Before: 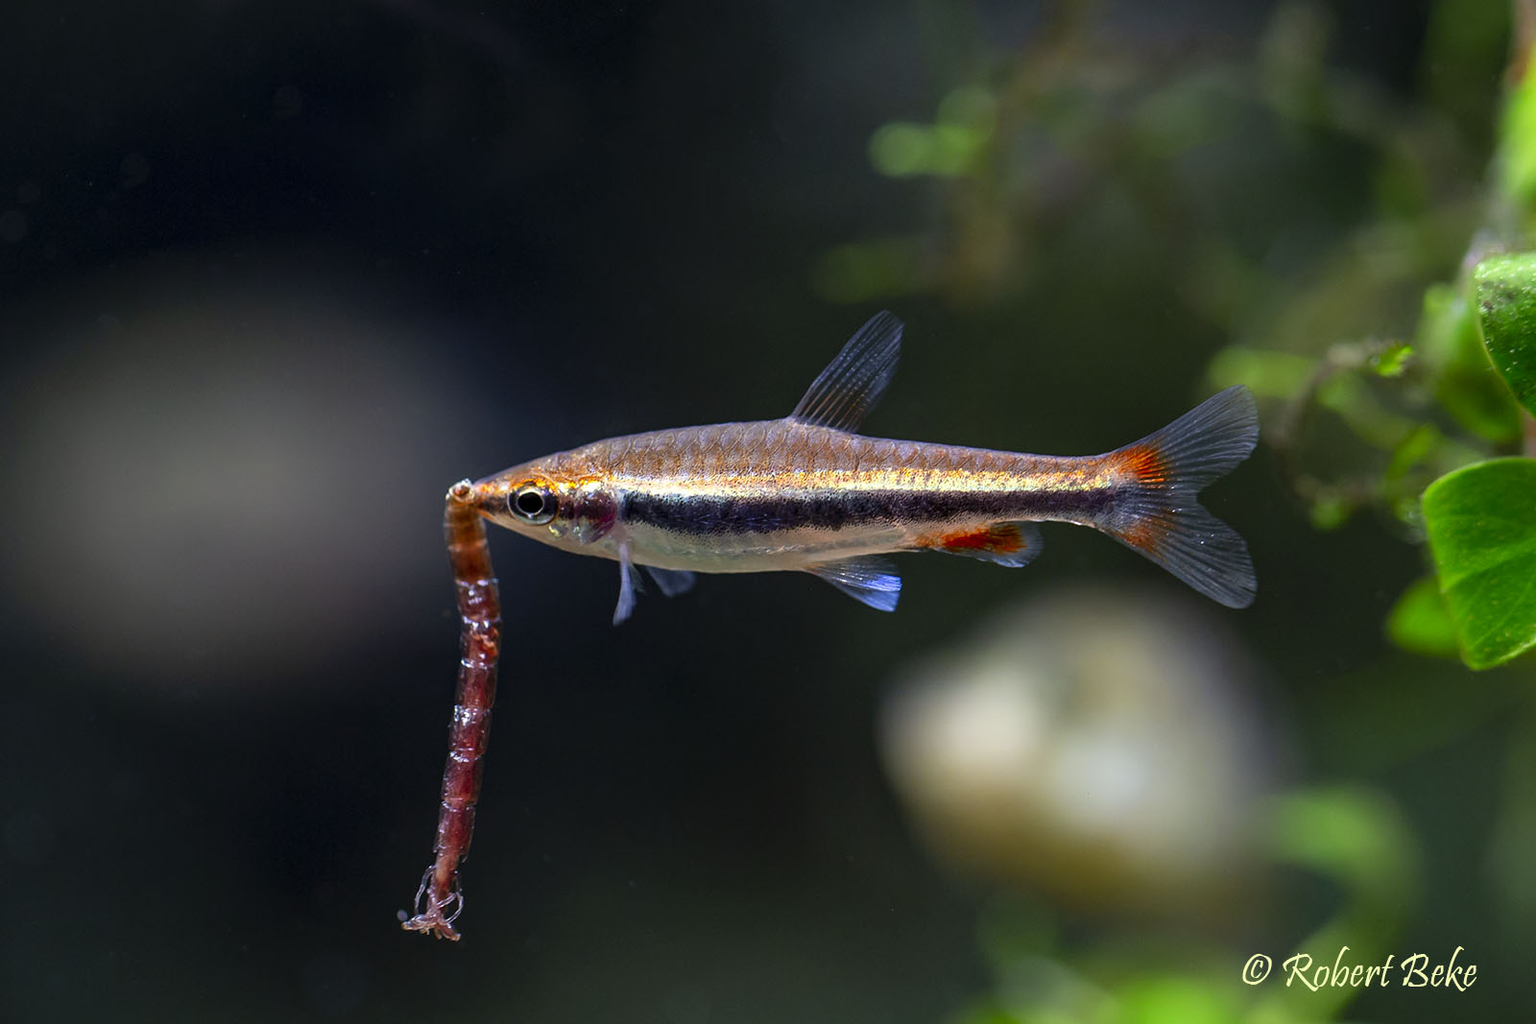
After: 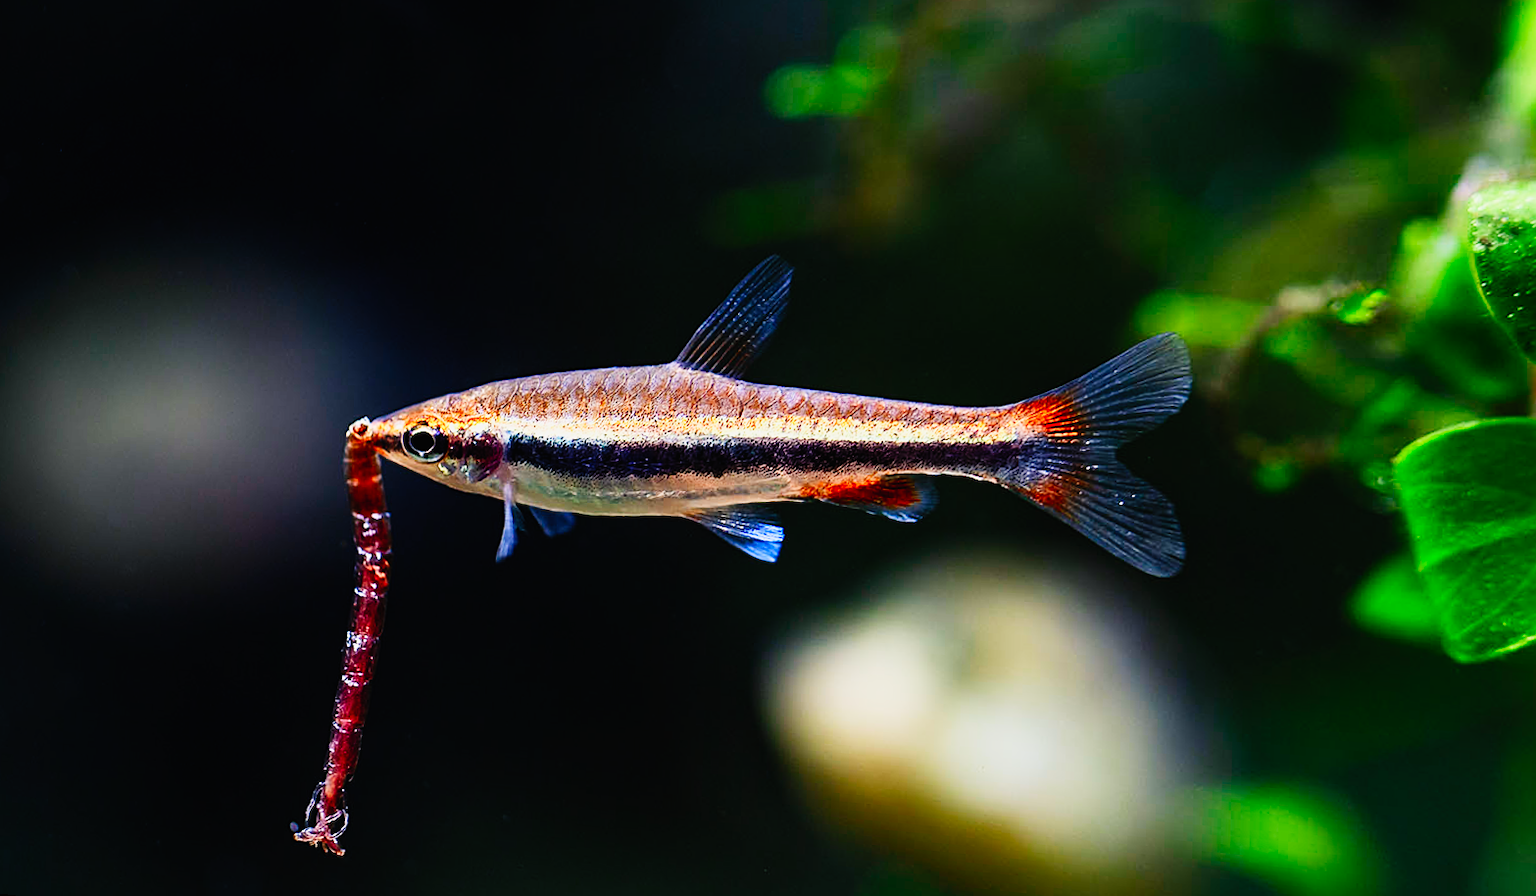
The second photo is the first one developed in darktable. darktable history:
contrast brightness saturation: contrast 0.2, brightness 0.16, saturation 0.22
white balance: red 0.986, blue 1.01
color balance rgb: shadows lift › chroma 2%, shadows lift › hue 250°, power › hue 326.4°, highlights gain › chroma 2%, highlights gain › hue 64.8°, global offset › luminance 0.5%, global offset › hue 58.8°, perceptual saturation grading › highlights -25%, perceptual saturation grading › shadows 30%, global vibrance 15%
sigmoid: contrast 2, skew -0.2, preserve hue 0%, red attenuation 0.1, red rotation 0.035, green attenuation 0.1, green rotation -0.017, blue attenuation 0.15, blue rotation -0.052, base primaries Rec2020
rotate and perspective: rotation 1.69°, lens shift (vertical) -0.023, lens shift (horizontal) -0.291, crop left 0.025, crop right 0.988, crop top 0.092, crop bottom 0.842
sharpen: on, module defaults
